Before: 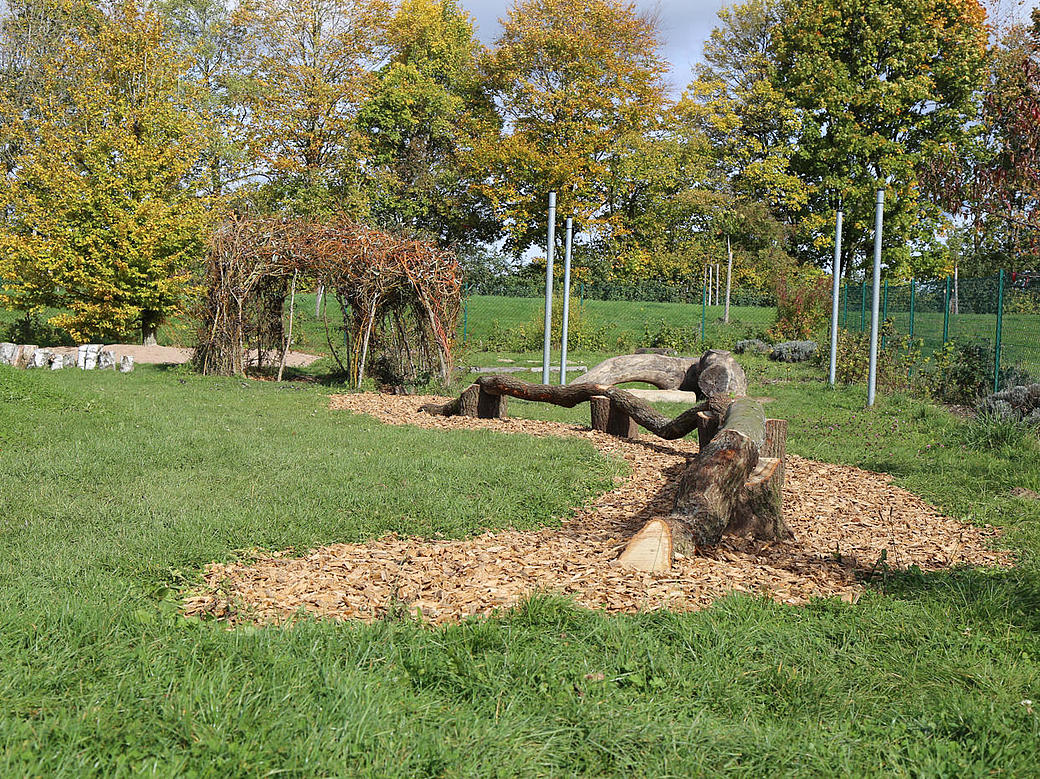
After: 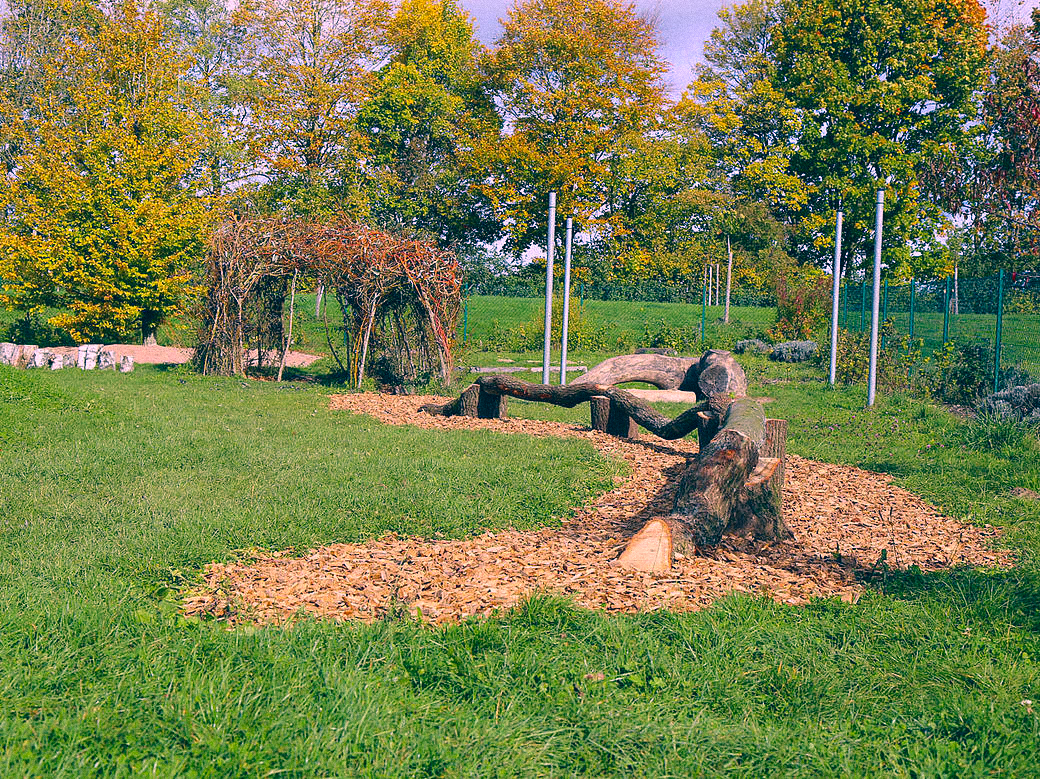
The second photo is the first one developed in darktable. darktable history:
color correction: highlights a* 17.03, highlights b* 0.205, shadows a* -15.38, shadows b* -14.56, saturation 1.5
grain: mid-tones bias 0%
